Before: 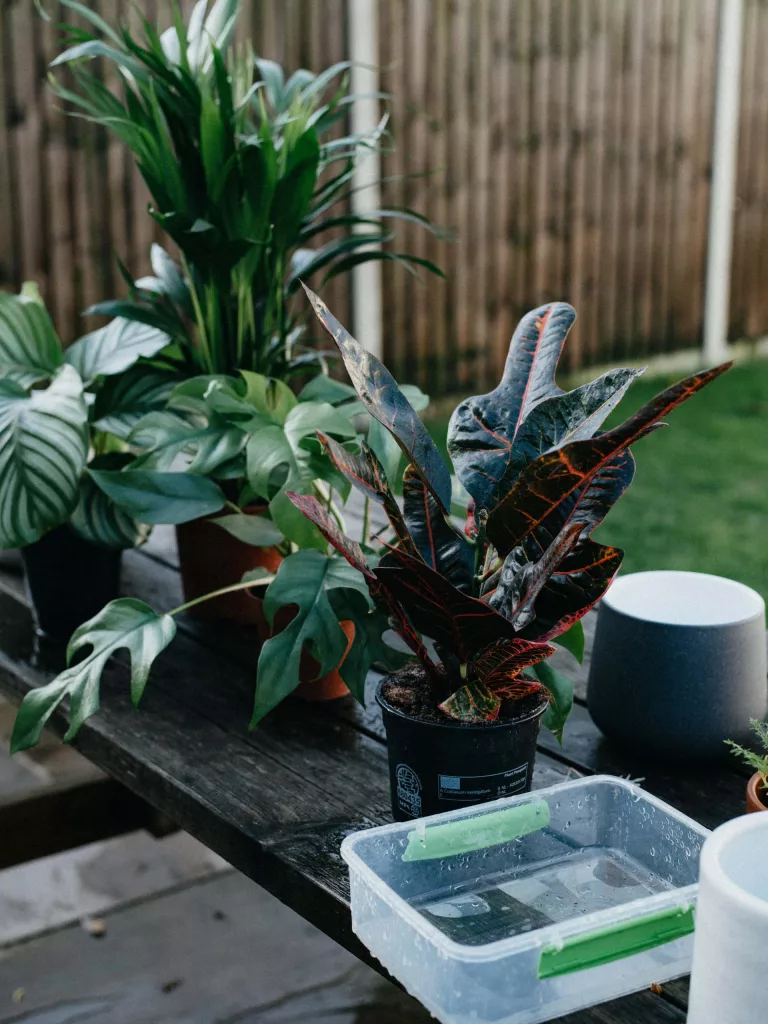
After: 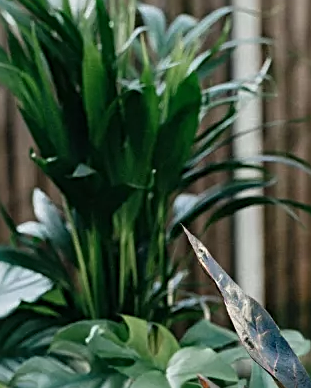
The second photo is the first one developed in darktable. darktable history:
sharpen: radius 2.531, amount 0.628
crop: left 15.452%, top 5.459%, right 43.956%, bottom 56.62%
